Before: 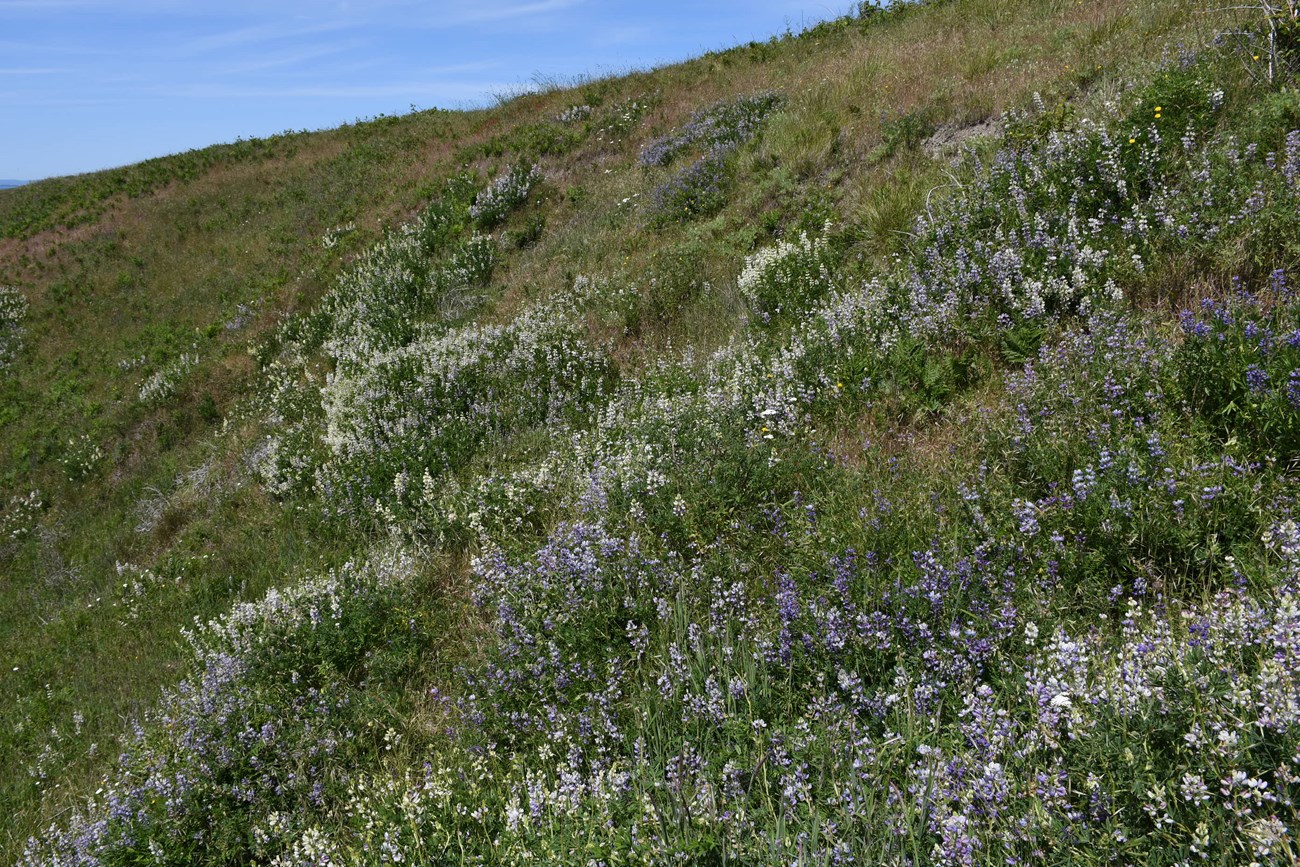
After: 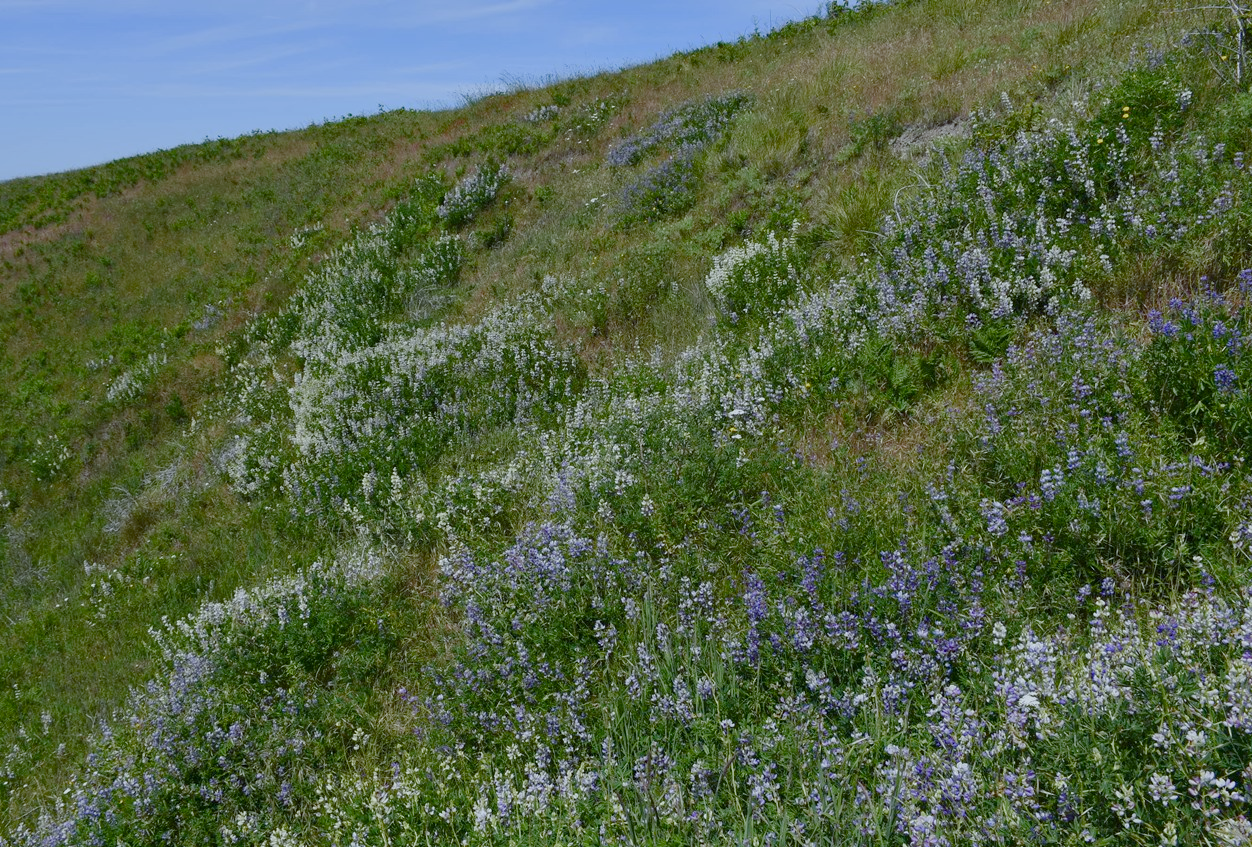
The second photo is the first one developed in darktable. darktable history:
white balance: red 0.925, blue 1.046
color balance rgb: shadows lift › chroma 1%, shadows lift › hue 113°, highlights gain › chroma 0.2%, highlights gain › hue 333°, perceptual saturation grading › global saturation 20%, perceptual saturation grading › highlights -50%, perceptual saturation grading › shadows 25%, contrast -20%
crop and rotate: left 2.536%, right 1.107%, bottom 2.246%
